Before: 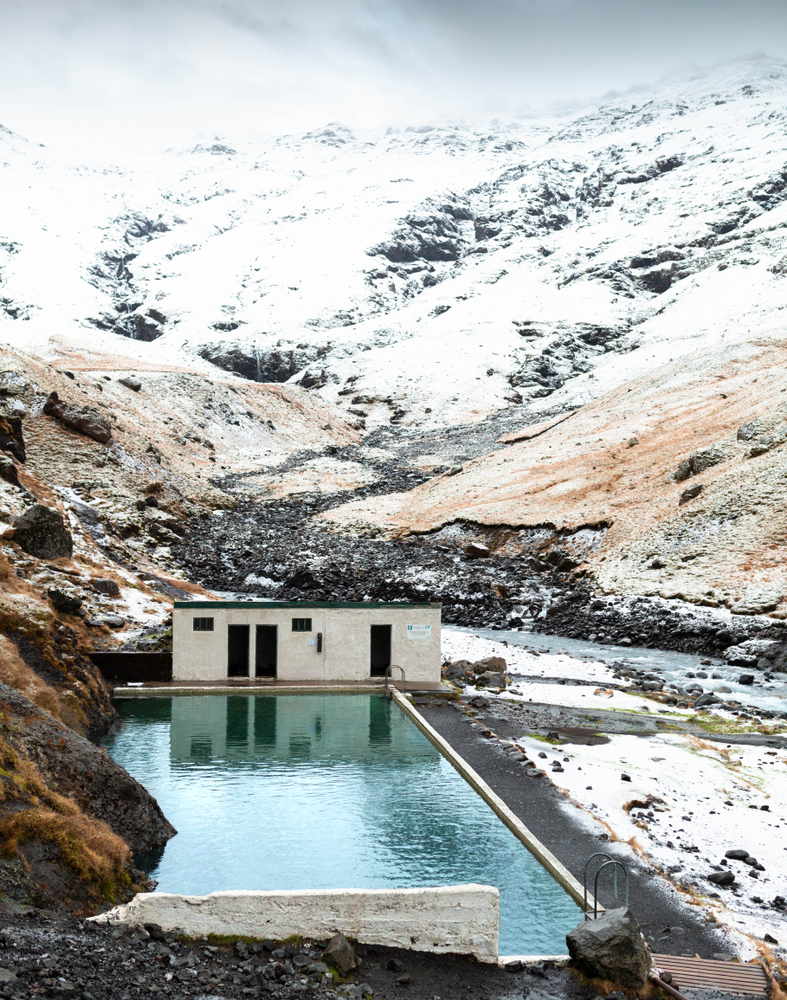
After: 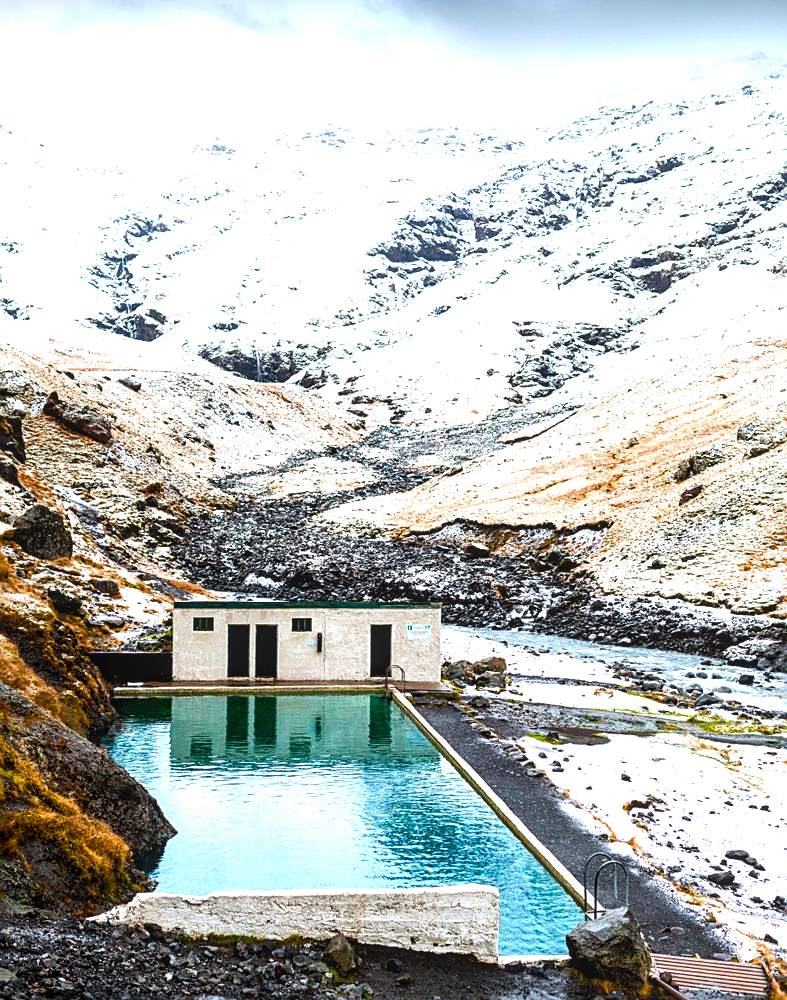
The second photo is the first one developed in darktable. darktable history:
sharpen: on, module defaults
local contrast: on, module defaults
color balance rgb: global offset › luminance -0.37%, perceptual saturation grading › highlights -17.77%, perceptual saturation grading › mid-tones 33.1%, perceptual saturation grading › shadows 50.52%, perceptual brilliance grading › highlights 20%, perceptual brilliance grading › mid-tones 20%, perceptual brilliance grading › shadows -20%, global vibrance 50%
white balance: red 1.004, blue 1.024
